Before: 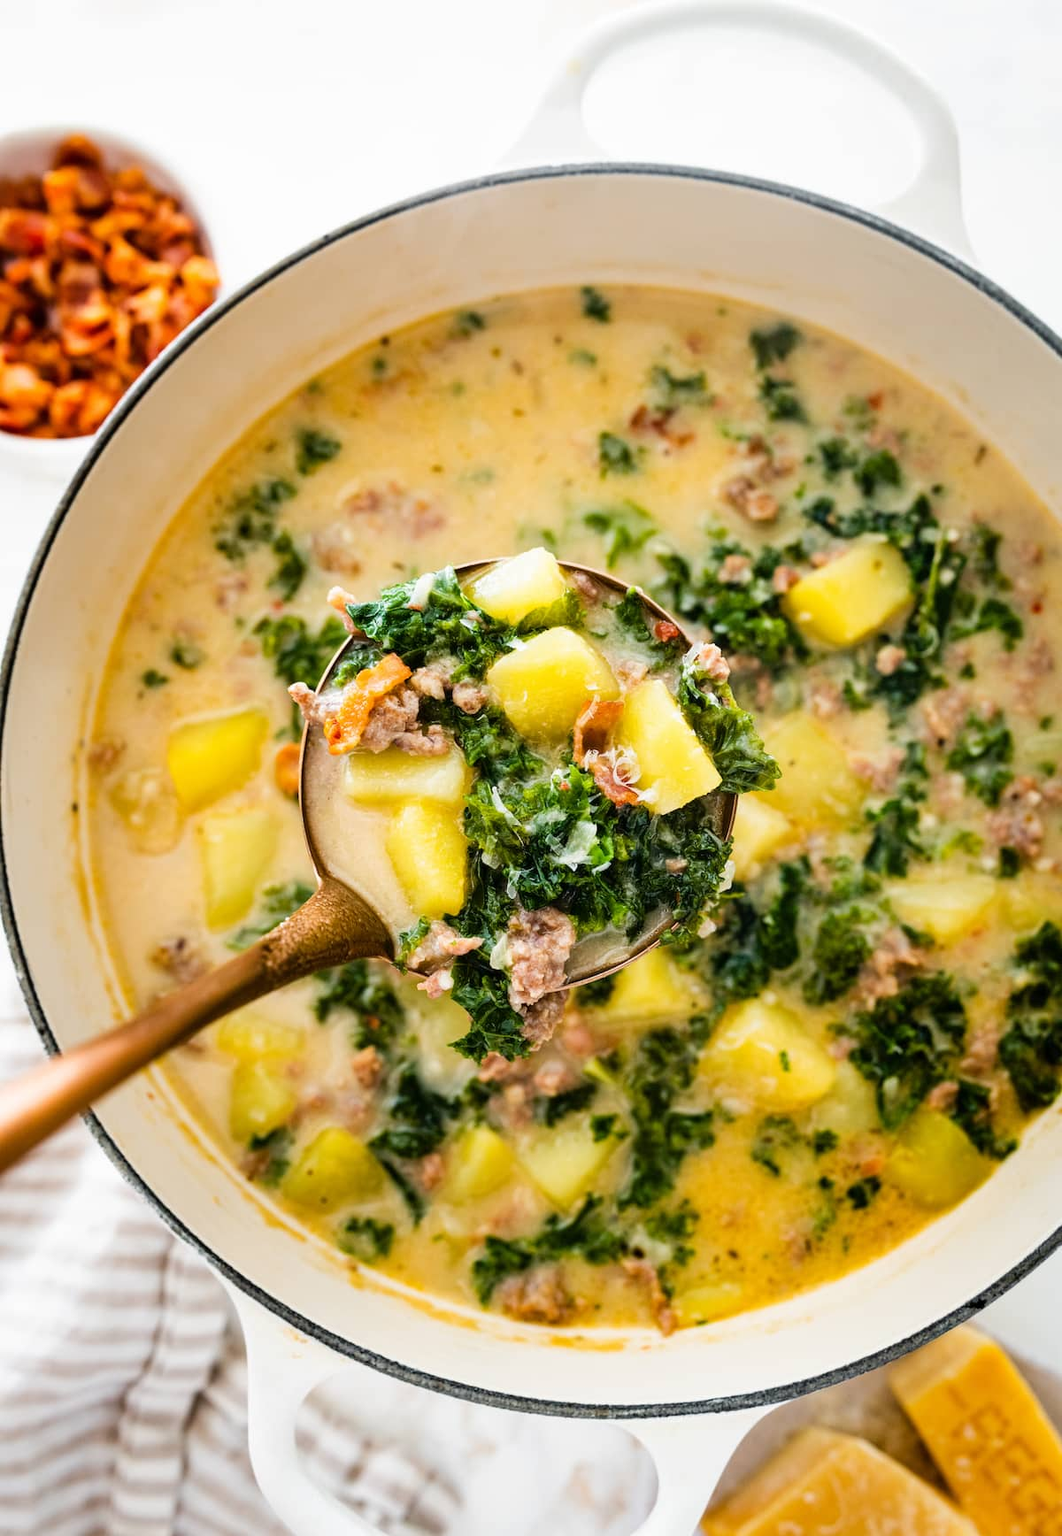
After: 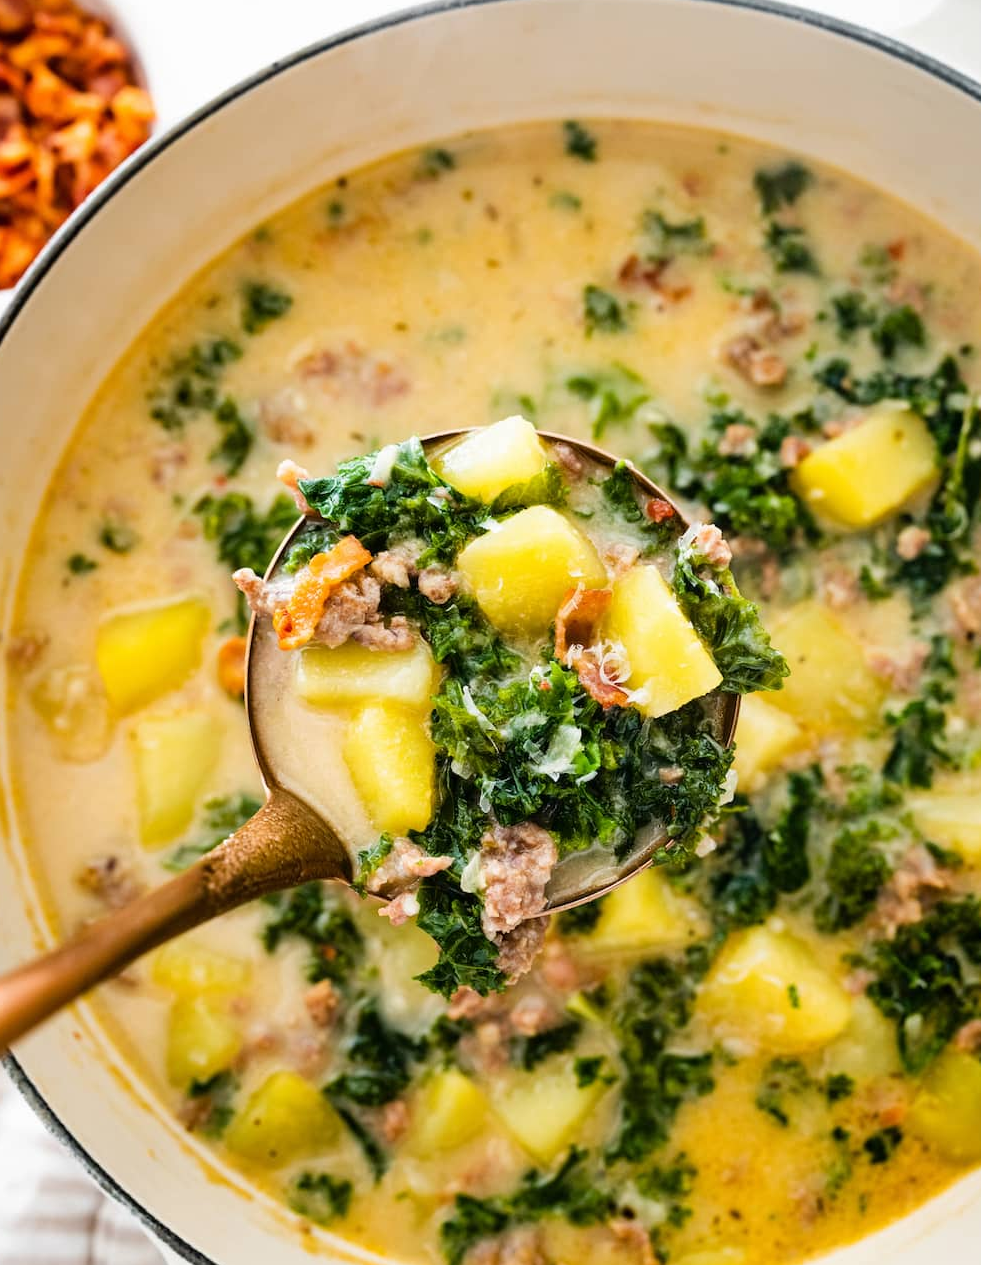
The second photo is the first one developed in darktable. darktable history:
crop: left 7.797%, top 11.72%, right 10.453%, bottom 15.405%
